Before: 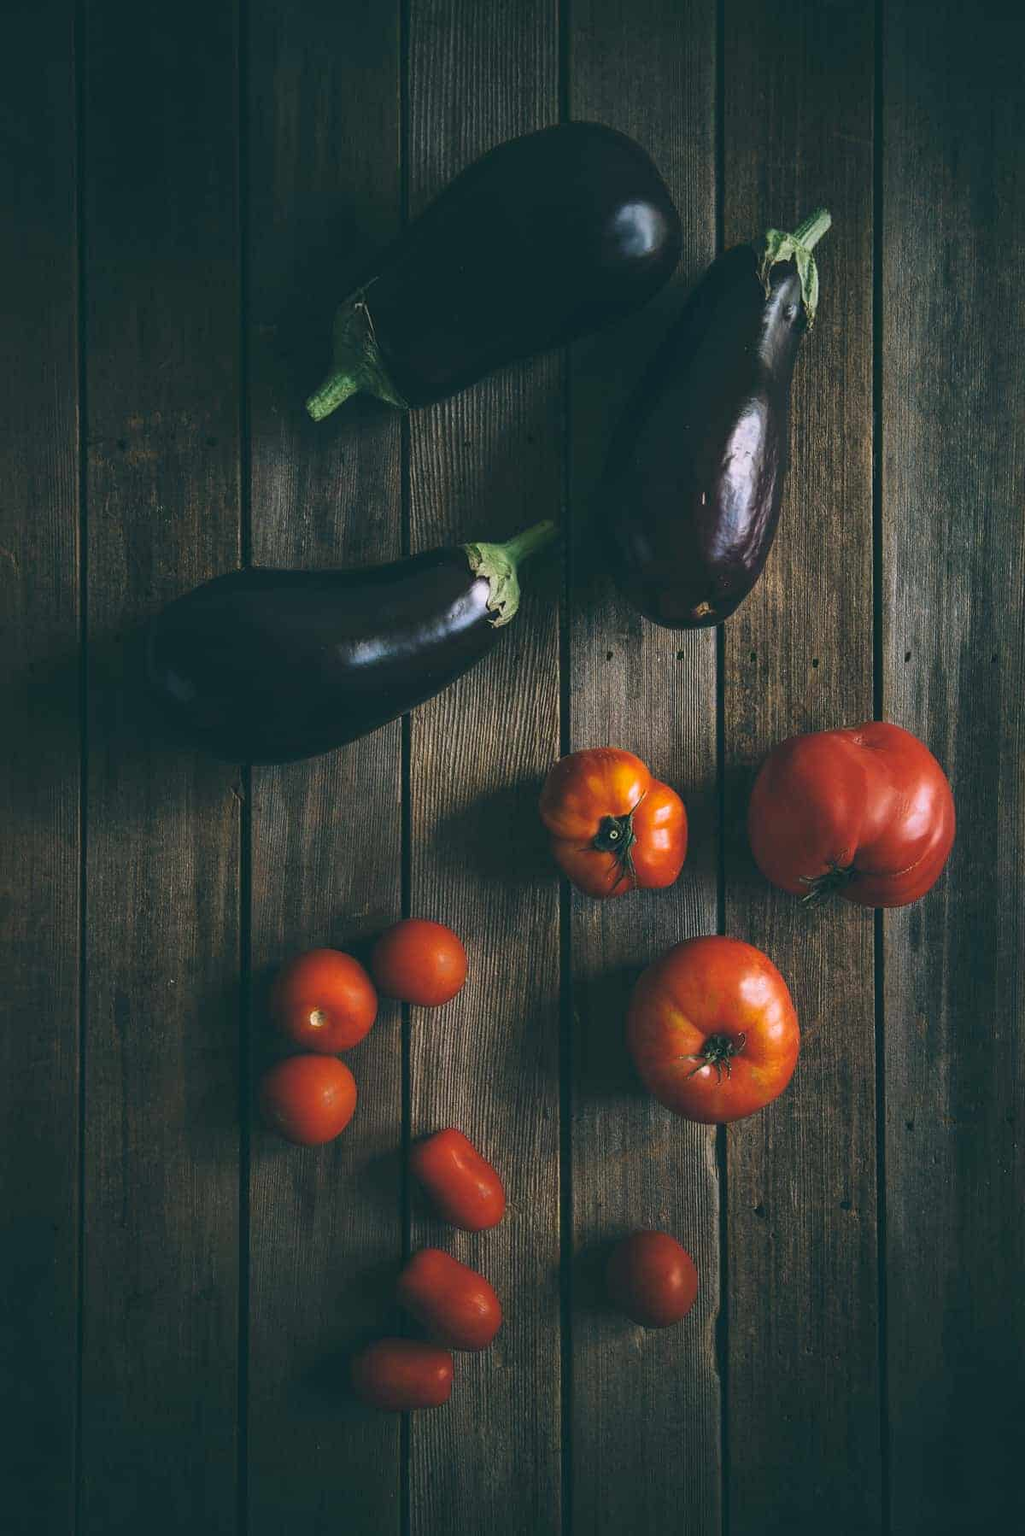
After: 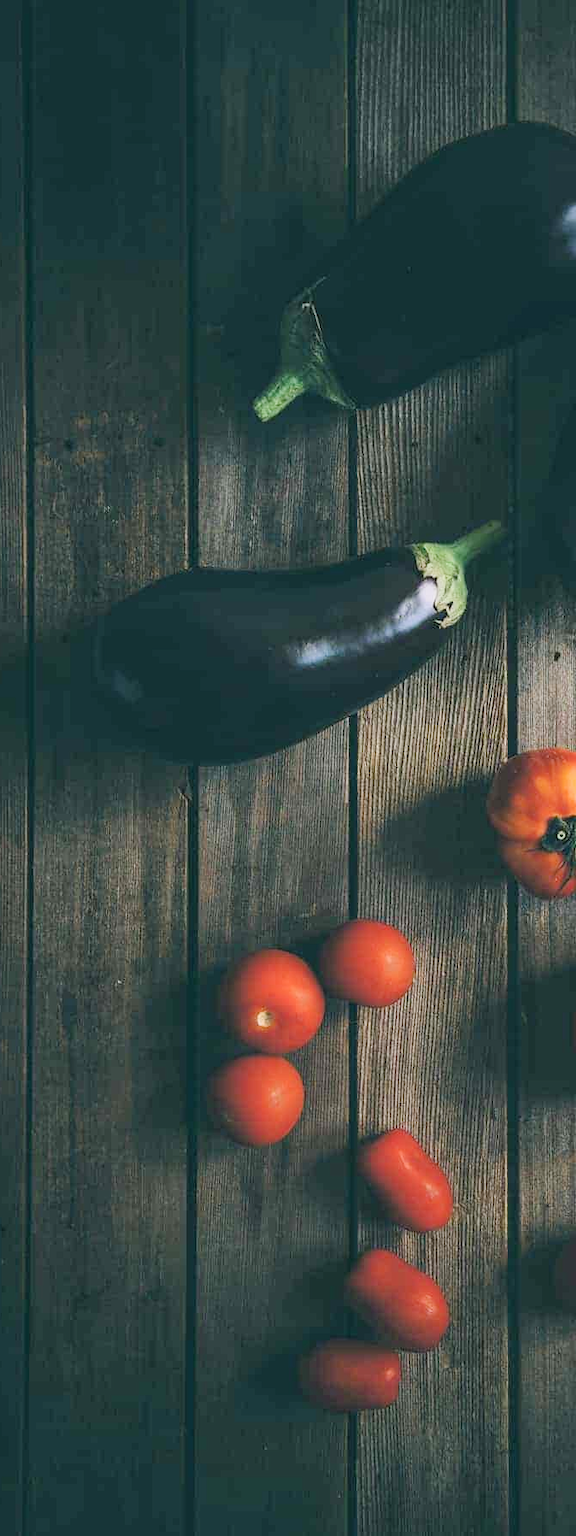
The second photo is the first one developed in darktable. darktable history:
crop: left 5.194%, right 38.542%
exposure: black level correction 0.001, exposure 1.04 EV, compensate highlight preservation false
filmic rgb: black relative exposure -7.65 EV, white relative exposure 4.56 EV, hardness 3.61
